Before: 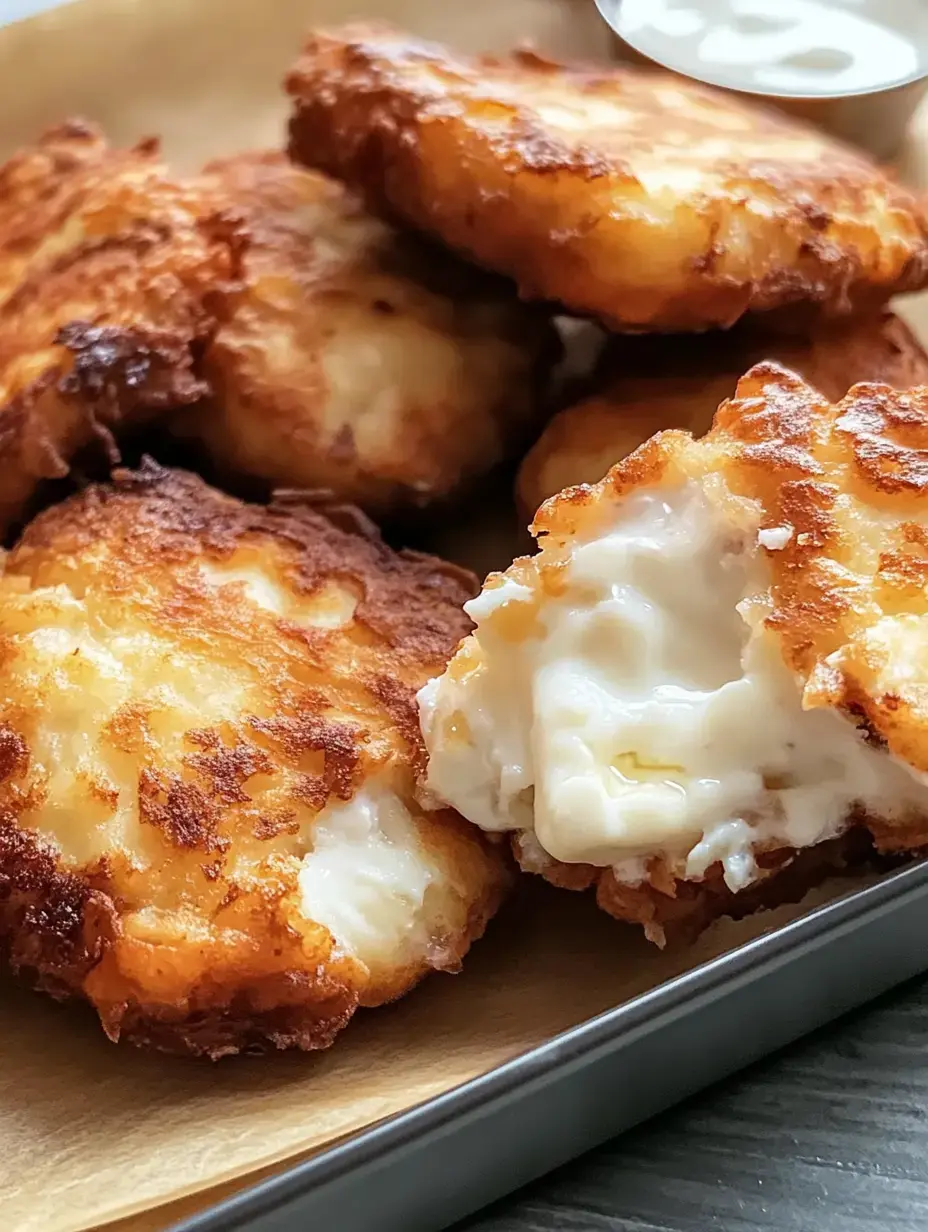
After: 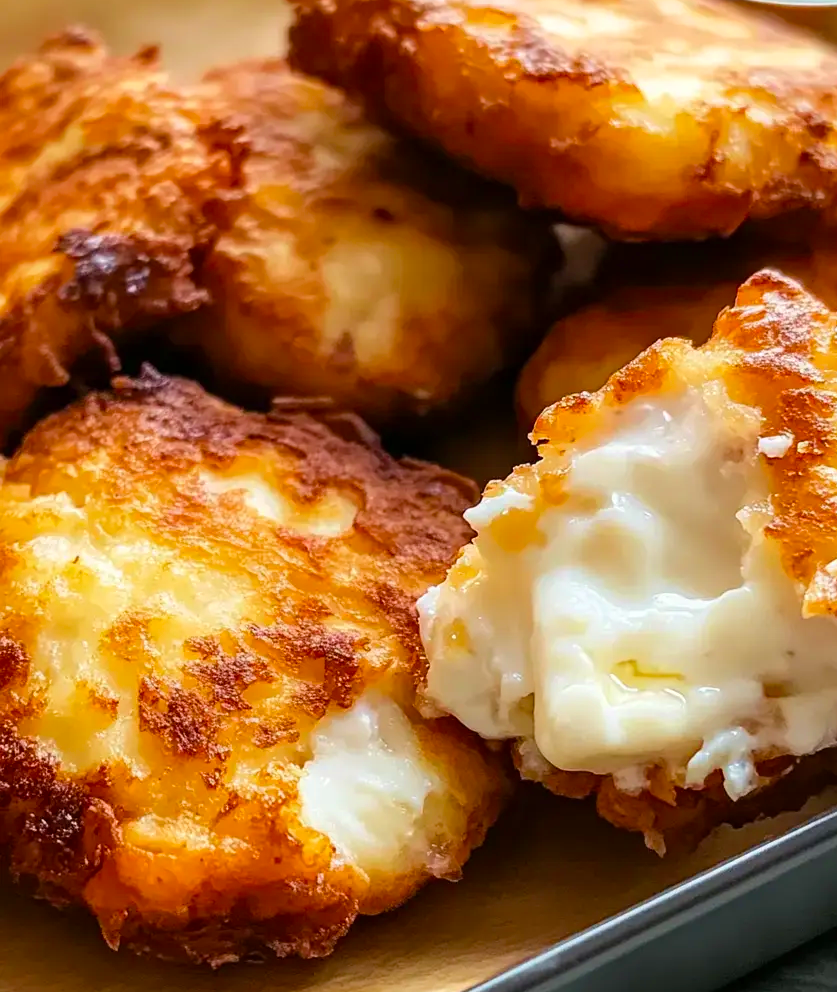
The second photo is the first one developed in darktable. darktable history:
velvia: strength 32%, mid-tones bias 0.2
crop: top 7.49%, right 9.717%, bottom 11.943%
white balance: emerald 1
